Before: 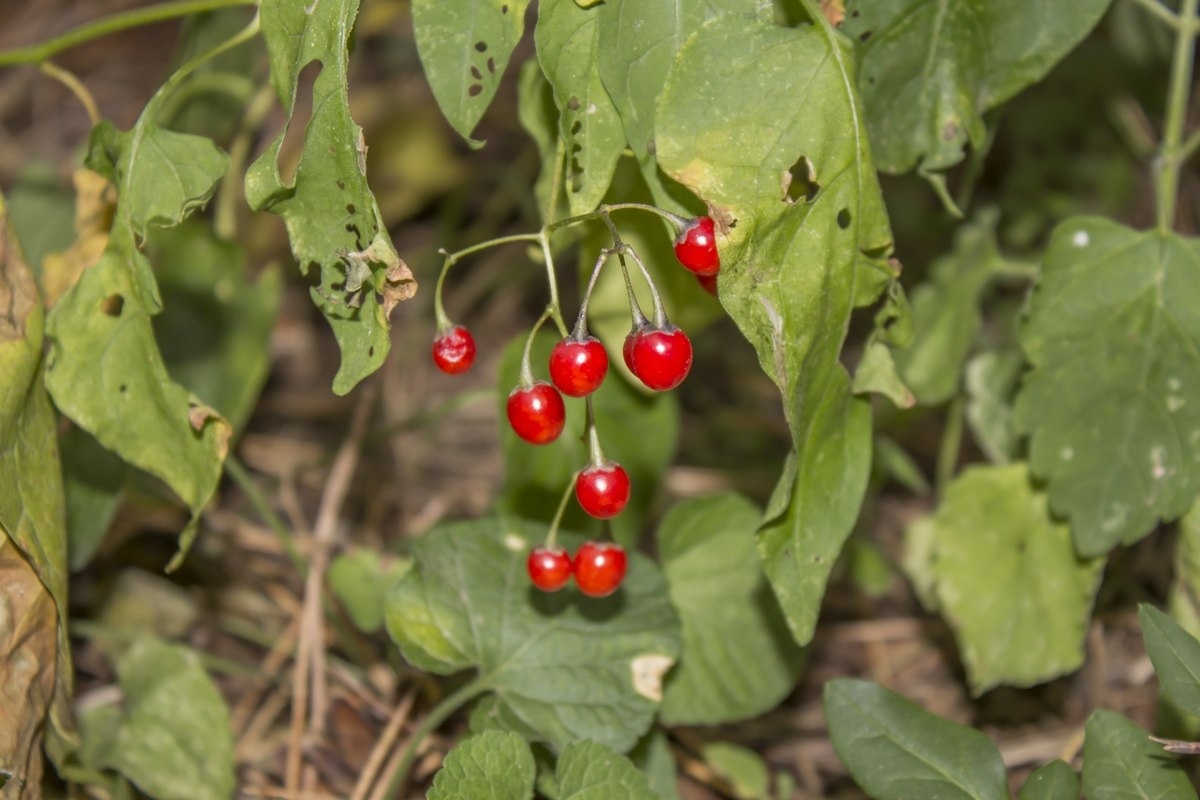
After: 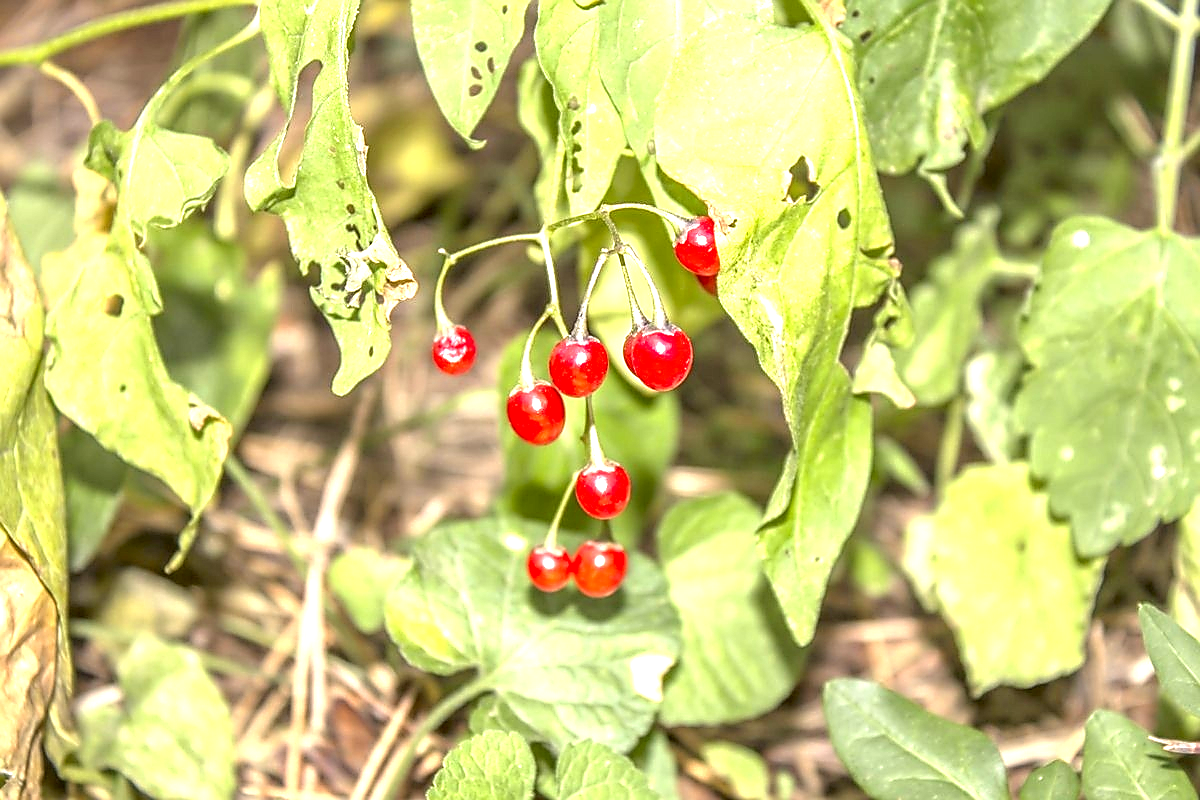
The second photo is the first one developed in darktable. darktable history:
local contrast: on, module defaults
exposure: black level correction 0.001, exposure 1.848 EV, compensate highlight preservation false
sharpen: radius 1.426, amount 1.236, threshold 0.757
